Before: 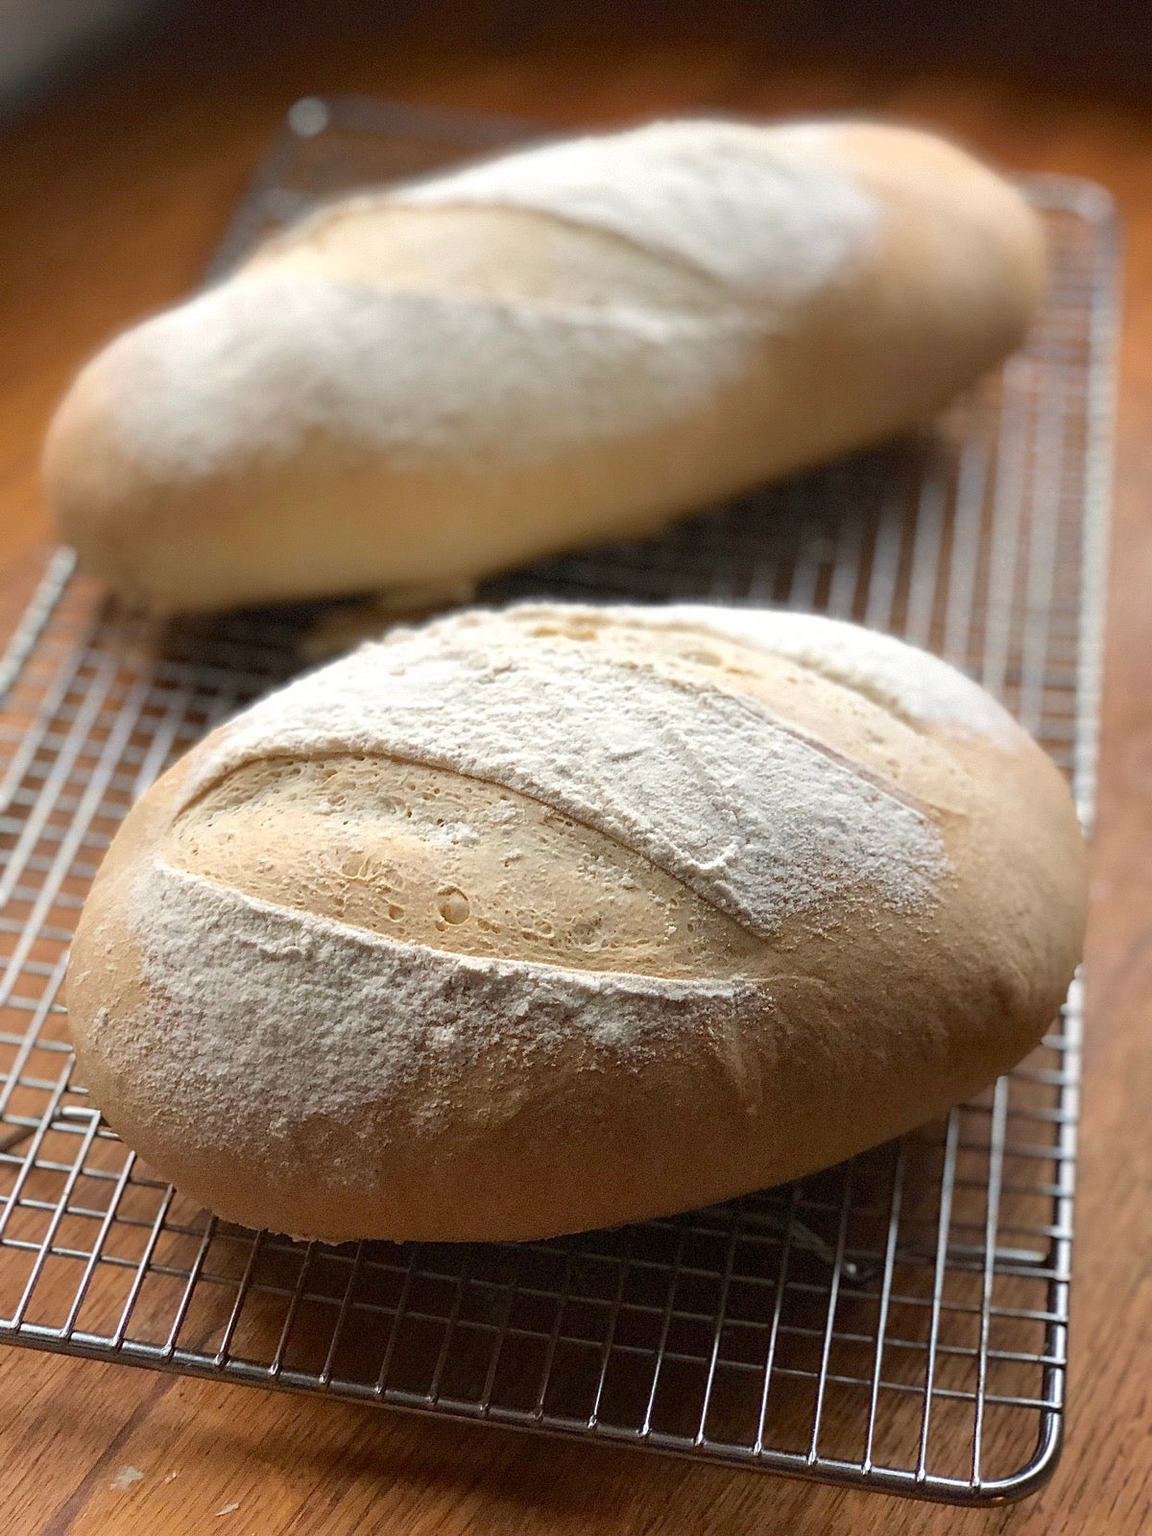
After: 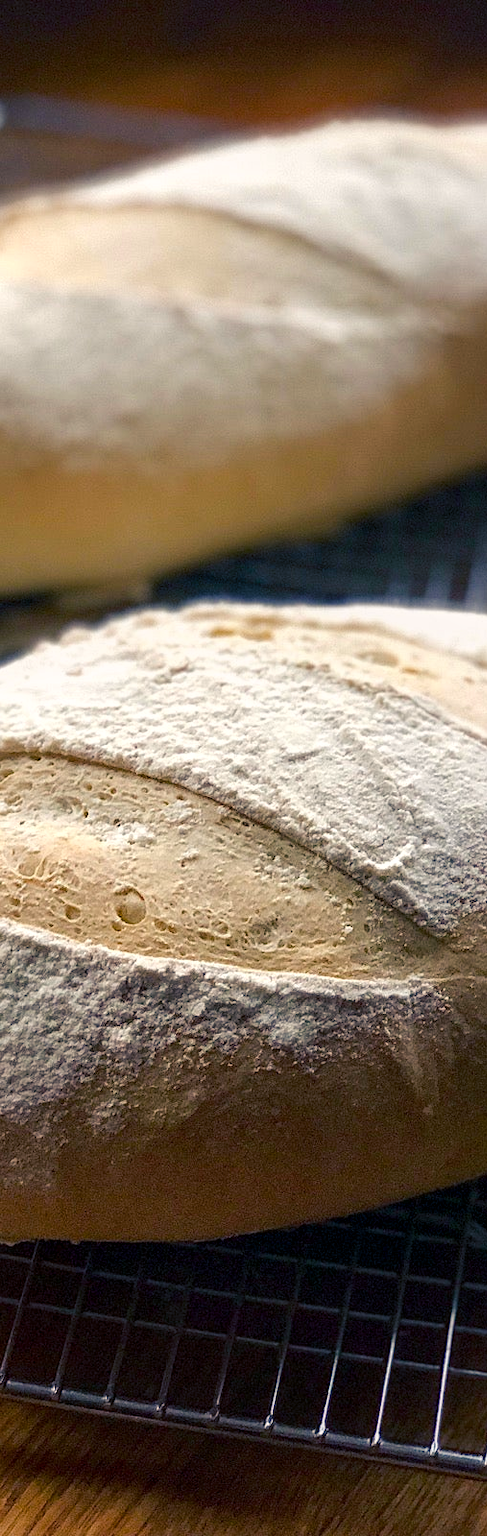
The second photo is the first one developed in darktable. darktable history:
color balance rgb: shadows lift › luminance -40.866%, shadows lift › chroma 14.289%, shadows lift › hue 259.62°, highlights gain › chroma 1.114%, highlights gain › hue 60.11°, perceptual saturation grading › global saturation 20%, perceptual saturation grading › highlights -25.768%, perceptual saturation grading › shadows 49.284%, global vibrance 15.218%
local contrast: on, module defaults
crop: left 28.14%, right 29.515%
